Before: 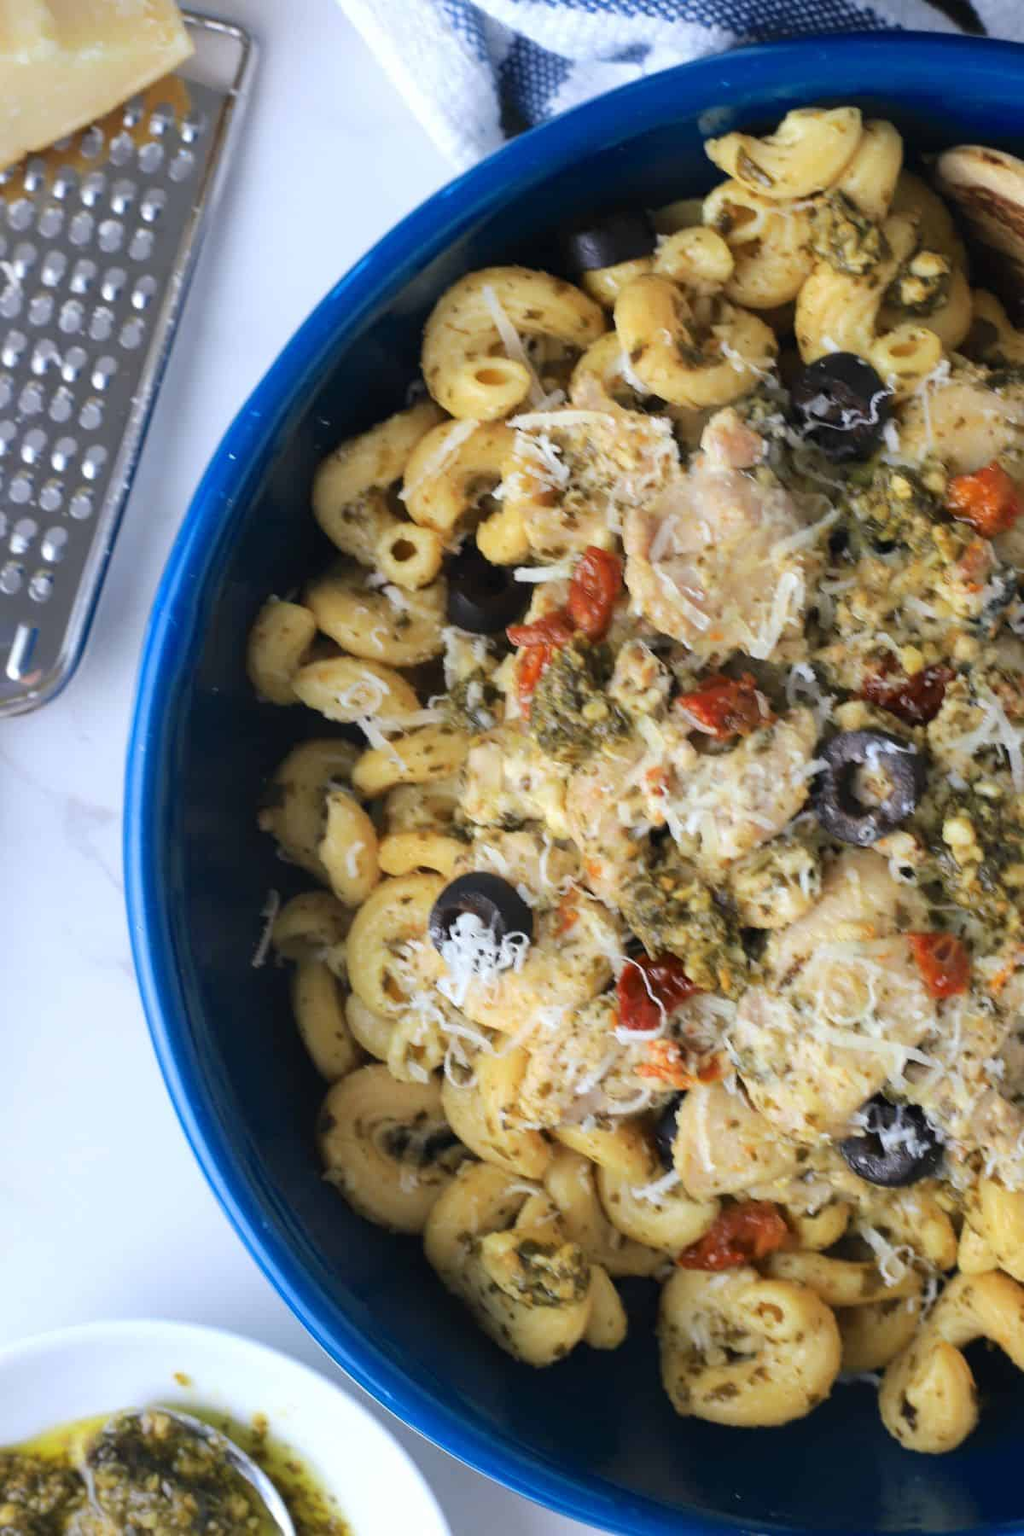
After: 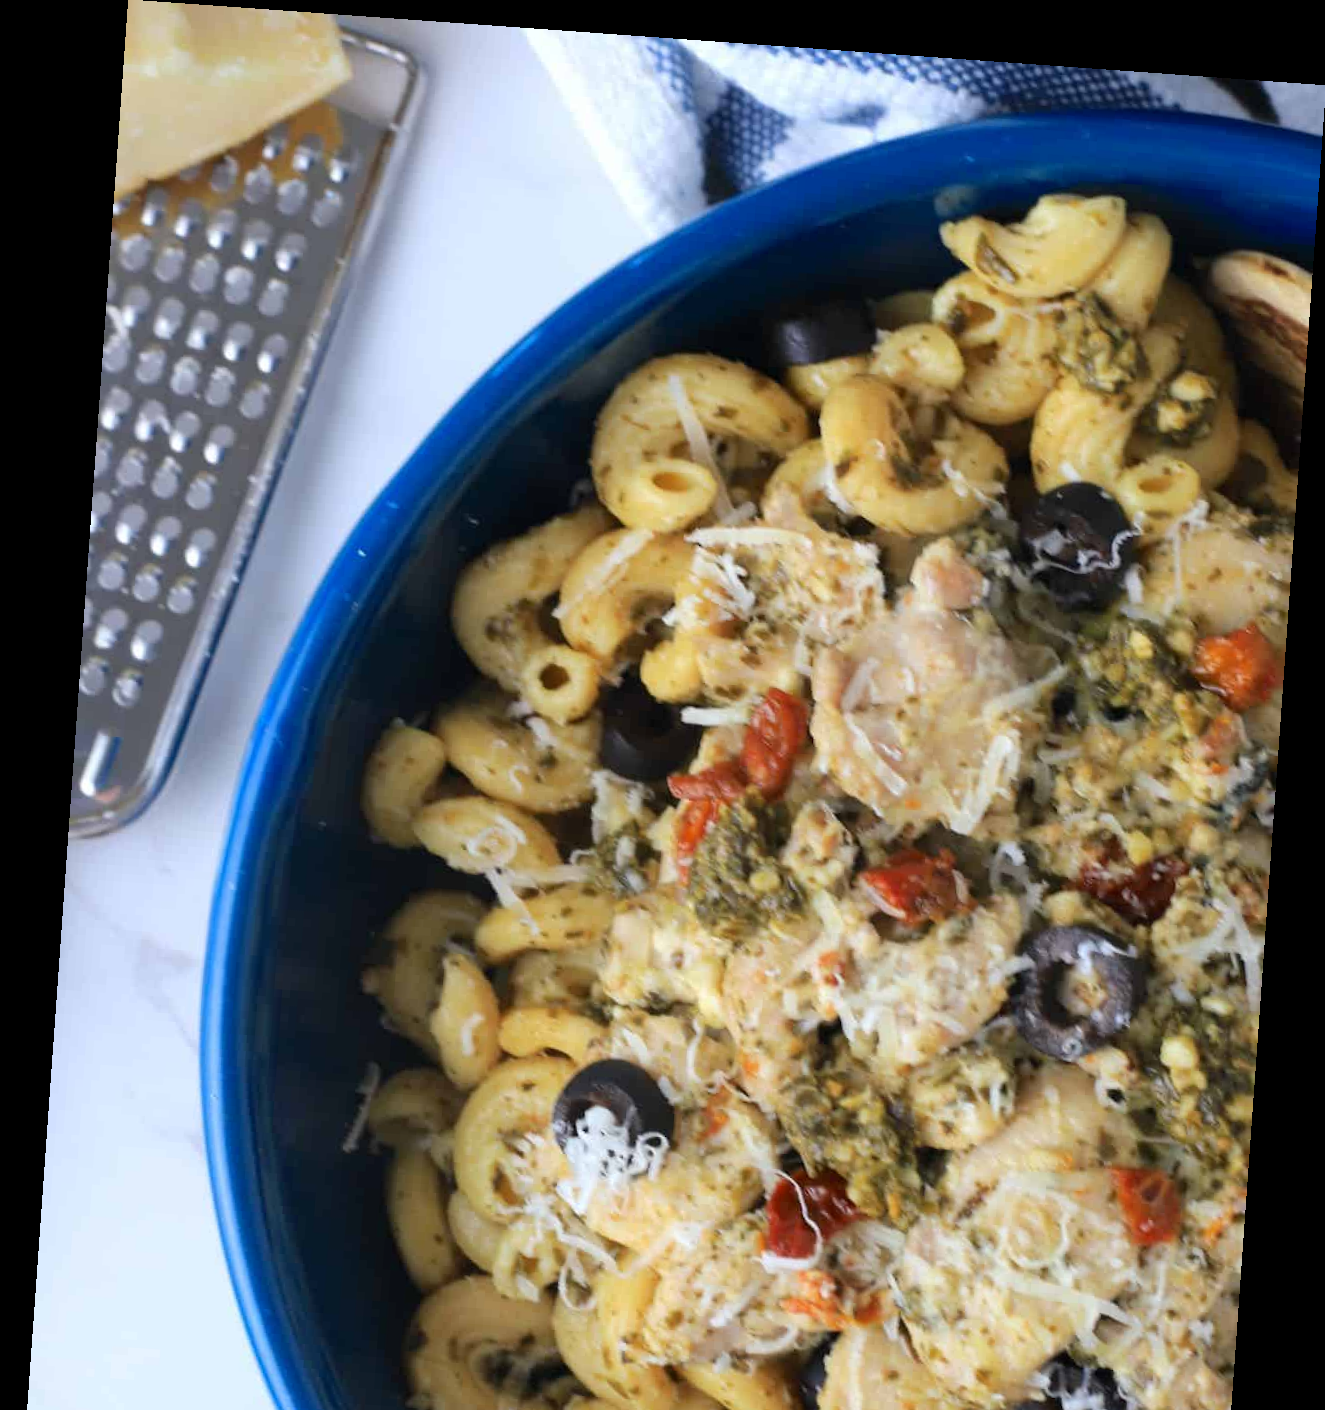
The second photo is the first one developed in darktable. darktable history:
exposure: black level correction 0.001, compensate highlight preservation false
crop: bottom 24.988%
rotate and perspective: rotation 4.1°, automatic cropping off
